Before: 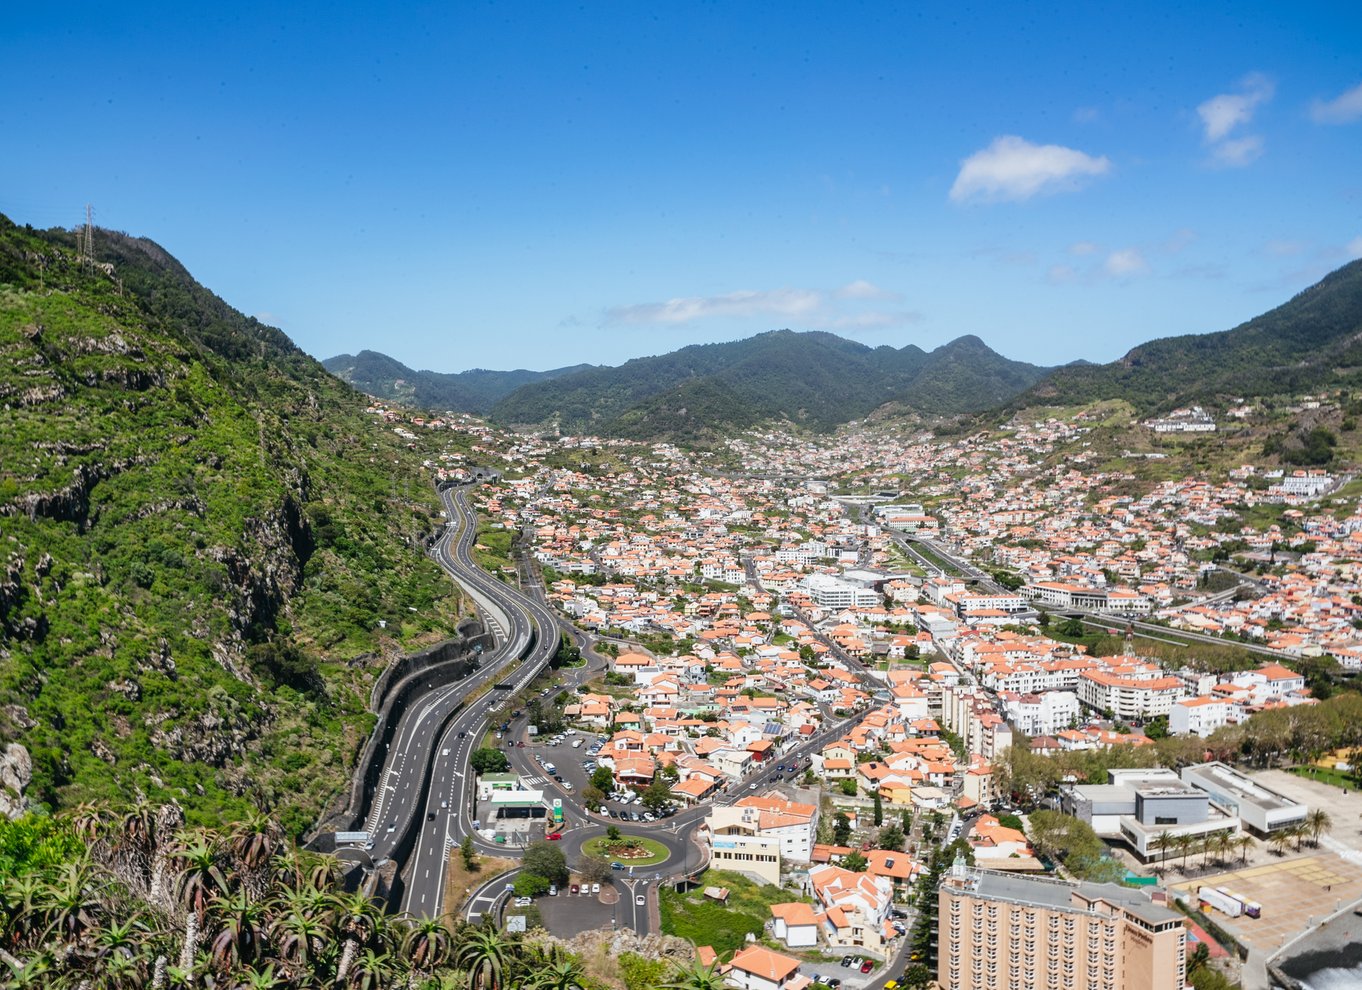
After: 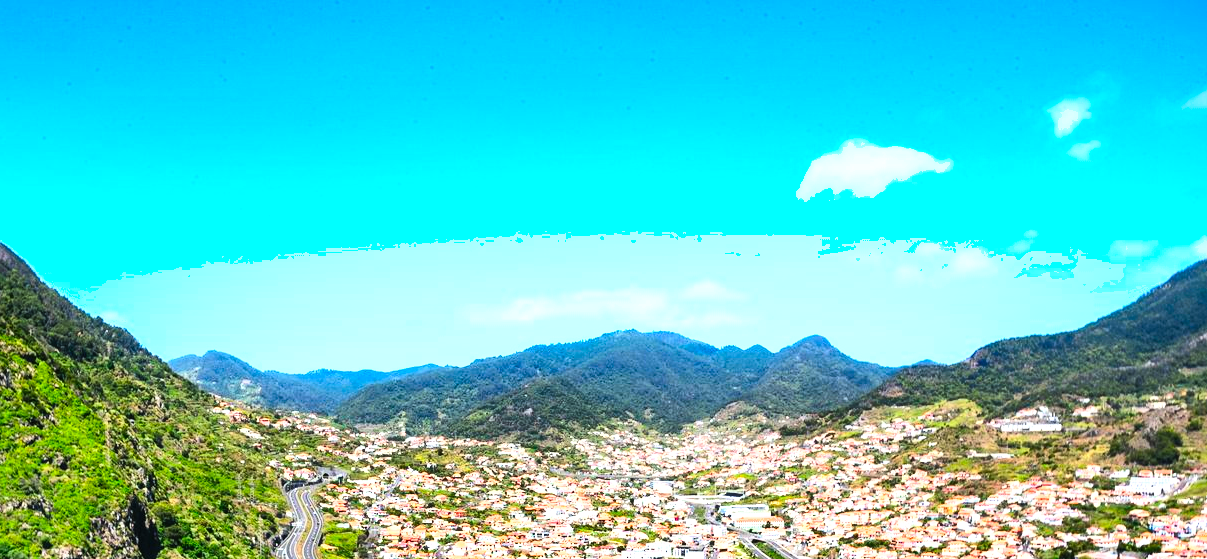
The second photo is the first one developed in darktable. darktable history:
tone equalizer: -8 EV -1.12 EV, -7 EV -1.01 EV, -6 EV -0.851 EV, -5 EV -0.558 EV, -3 EV 0.569 EV, -2 EV 0.841 EV, -1 EV 1.01 EV, +0 EV 1.07 EV
crop and rotate: left 11.337%, bottom 43.484%
shadows and highlights: soften with gaussian
contrast brightness saturation: contrast 0.203, brightness 0.203, saturation 0.798
